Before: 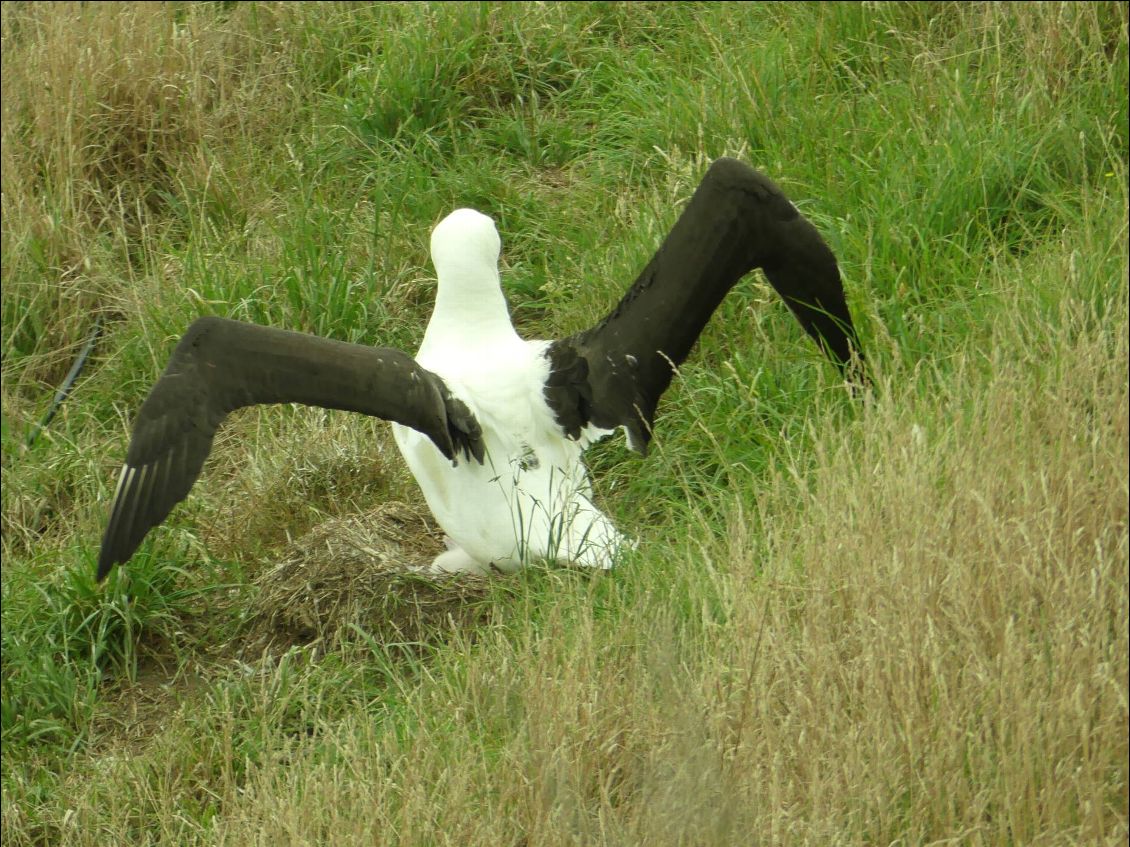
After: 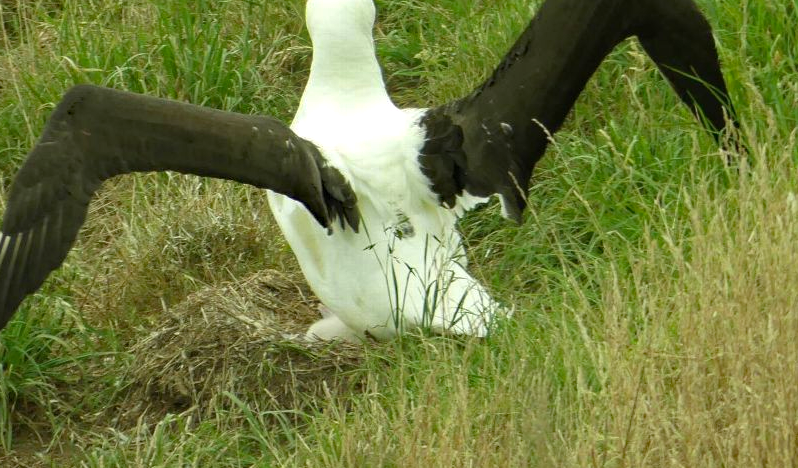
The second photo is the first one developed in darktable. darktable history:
crop: left 11.118%, top 27.492%, right 18.239%, bottom 16.985%
haze removal: strength 0.406, distance 0.213, compatibility mode true, adaptive false
